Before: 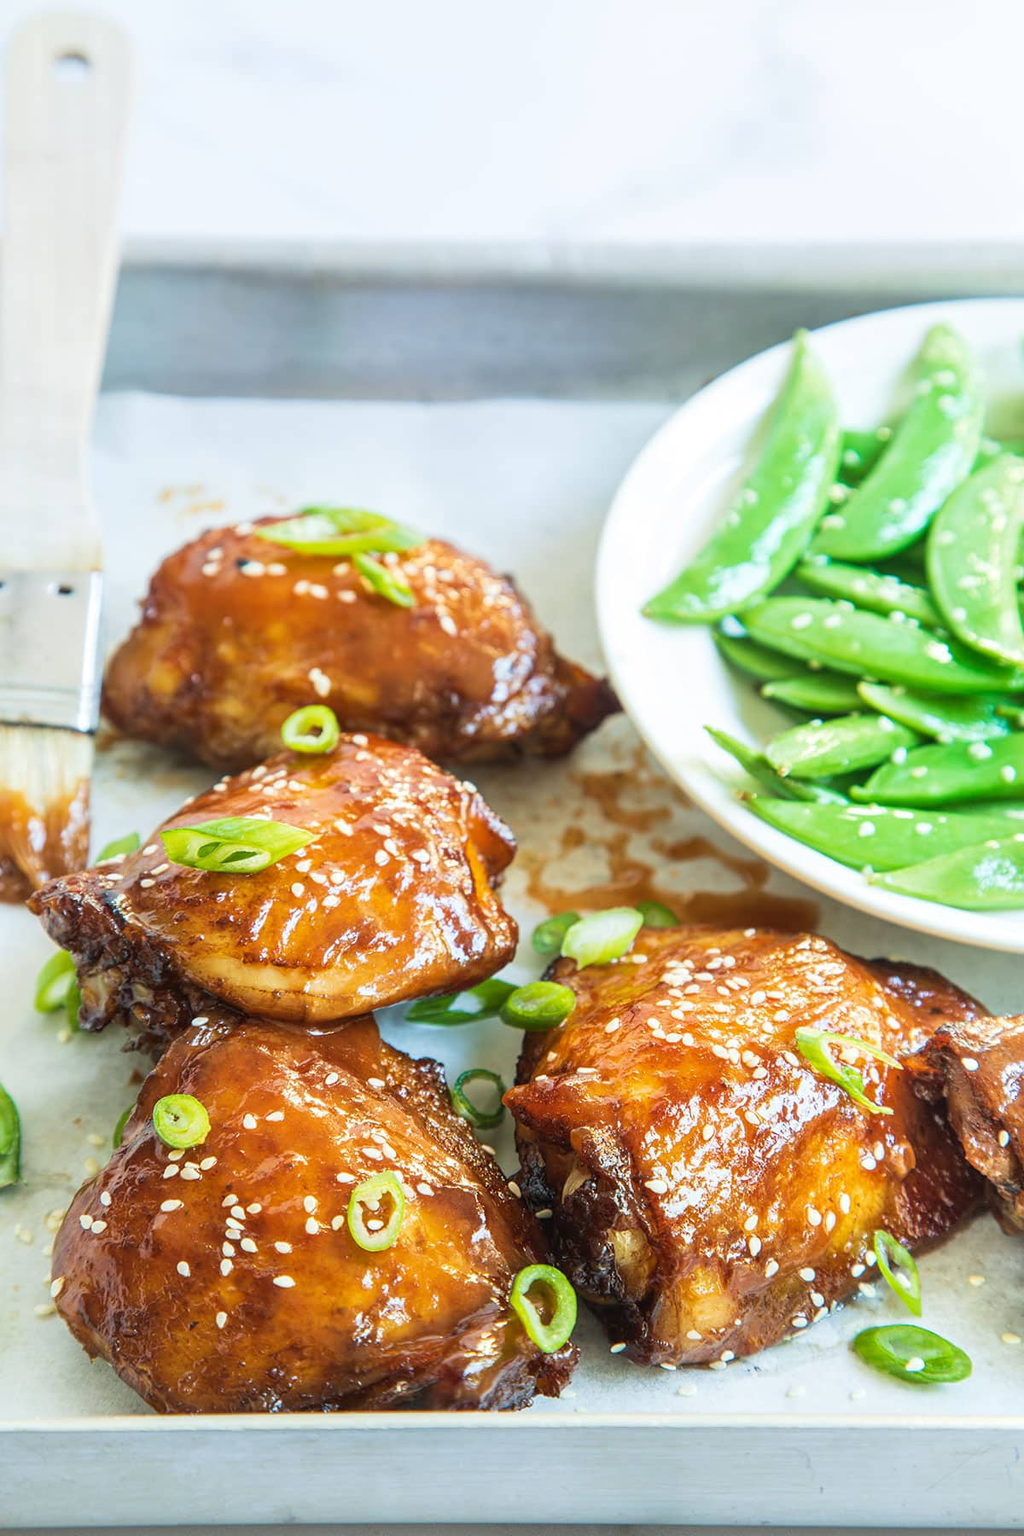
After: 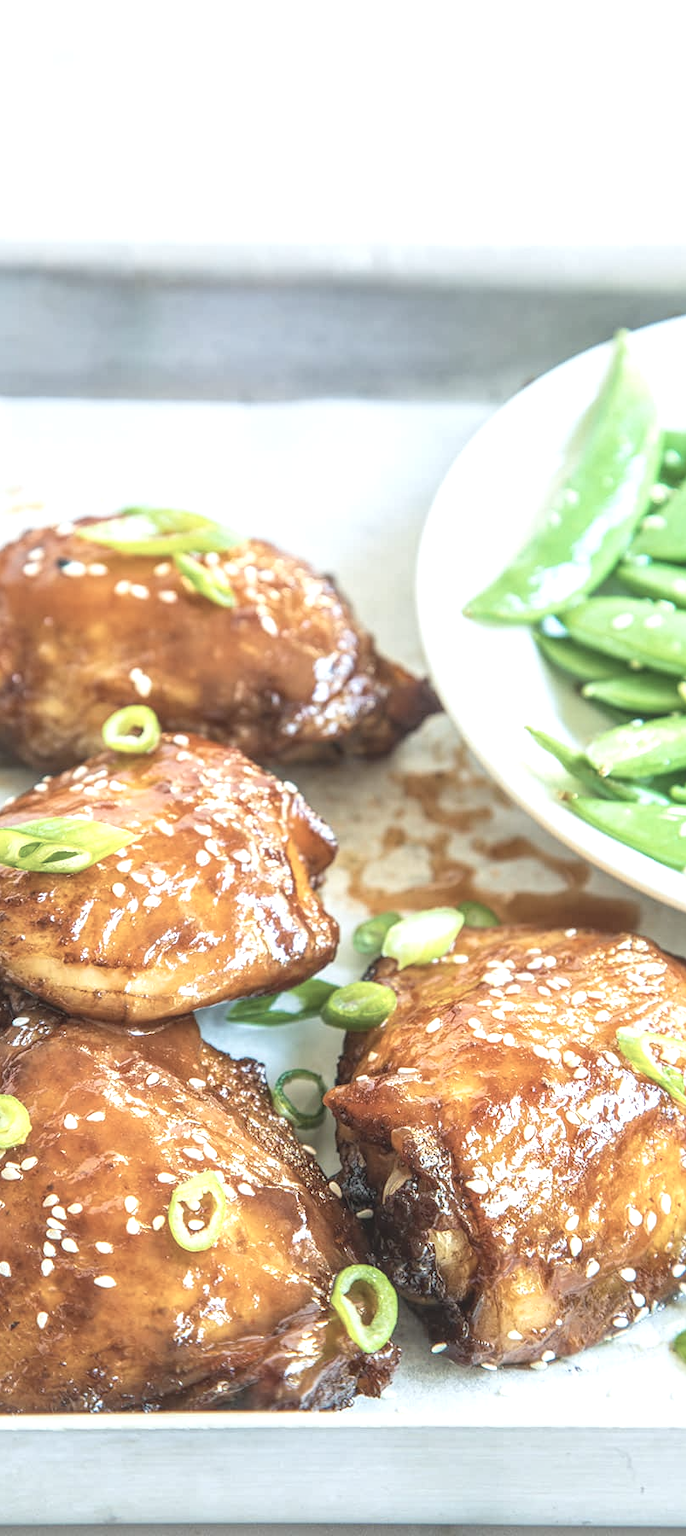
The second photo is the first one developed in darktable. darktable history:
exposure: black level correction 0, exposure 0.948 EV, compensate highlight preservation false
contrast brightness saturation: contrast -0.263, saturation -0.435
crop and rotate: left 17.569%, right 15.384%
local contrast: detail 130%
